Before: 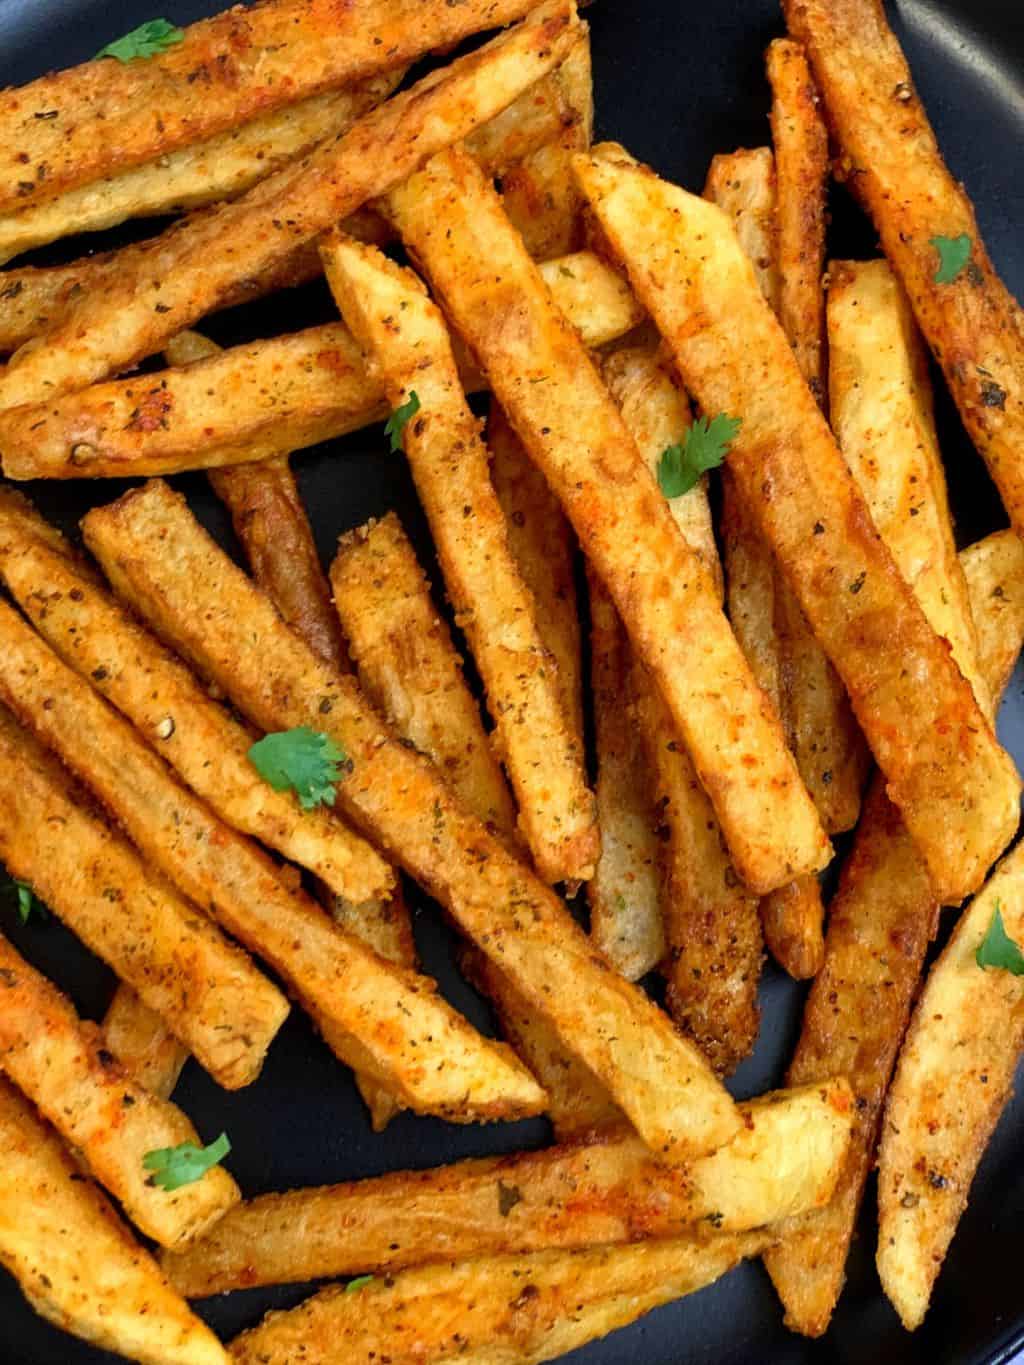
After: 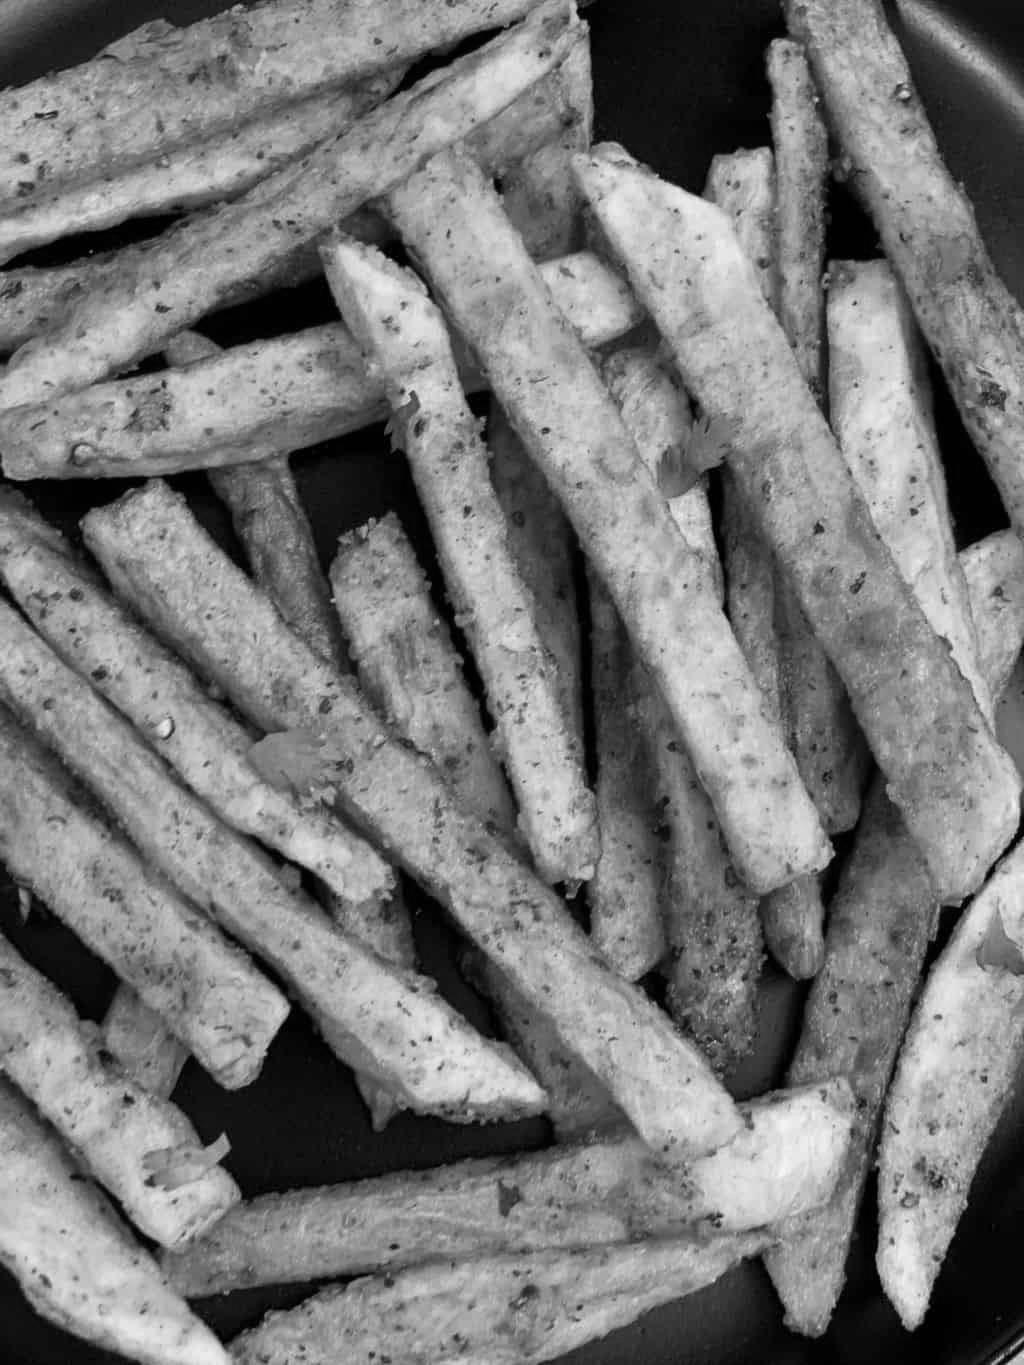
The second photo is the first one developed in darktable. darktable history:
exposure: exposure 0 EV, compensate highlight preservation false
monochrome: on, module defaults
